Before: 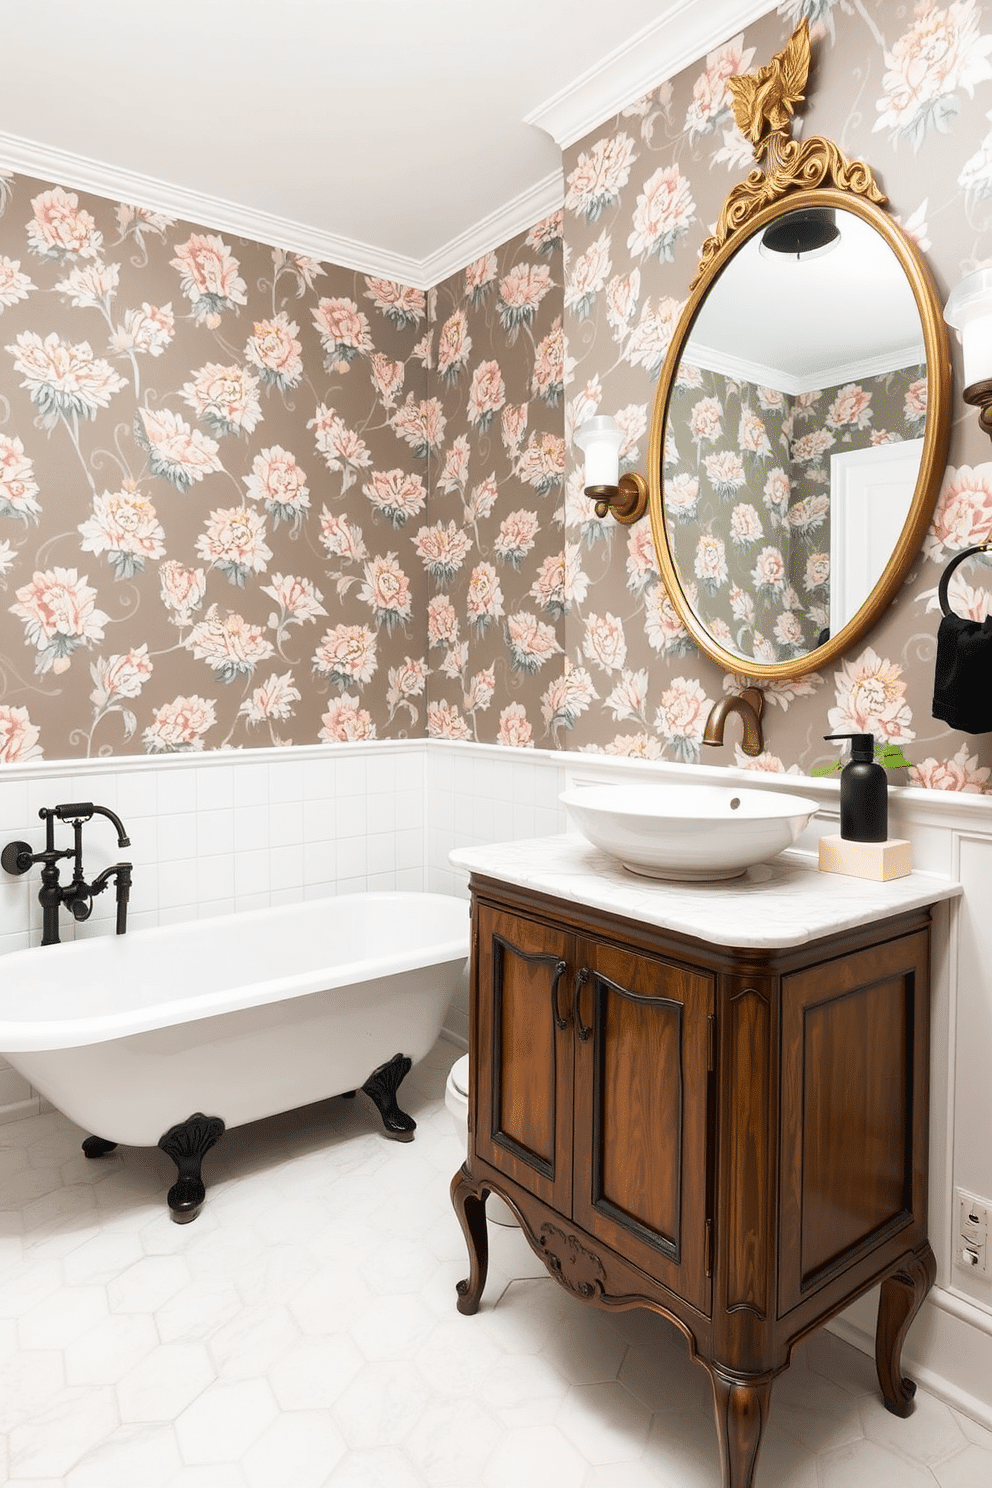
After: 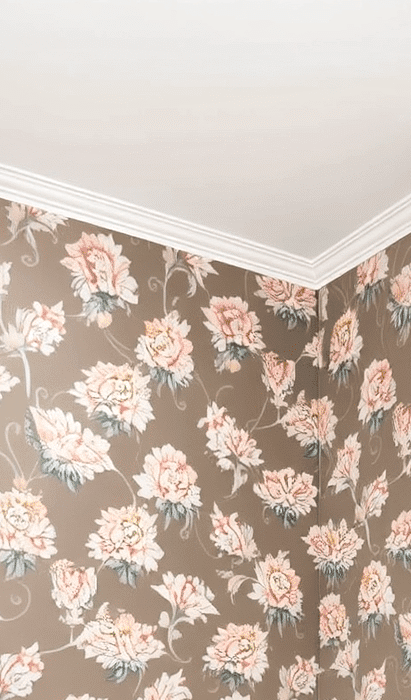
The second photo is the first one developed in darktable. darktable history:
crop and rotate: left 11.029%, top 0.07%, right 47.52%, bottom 52.825%
local contrast: mode bilateral grid, contrast 19, coarseness 50, detail 140%, midtone range 0.2
